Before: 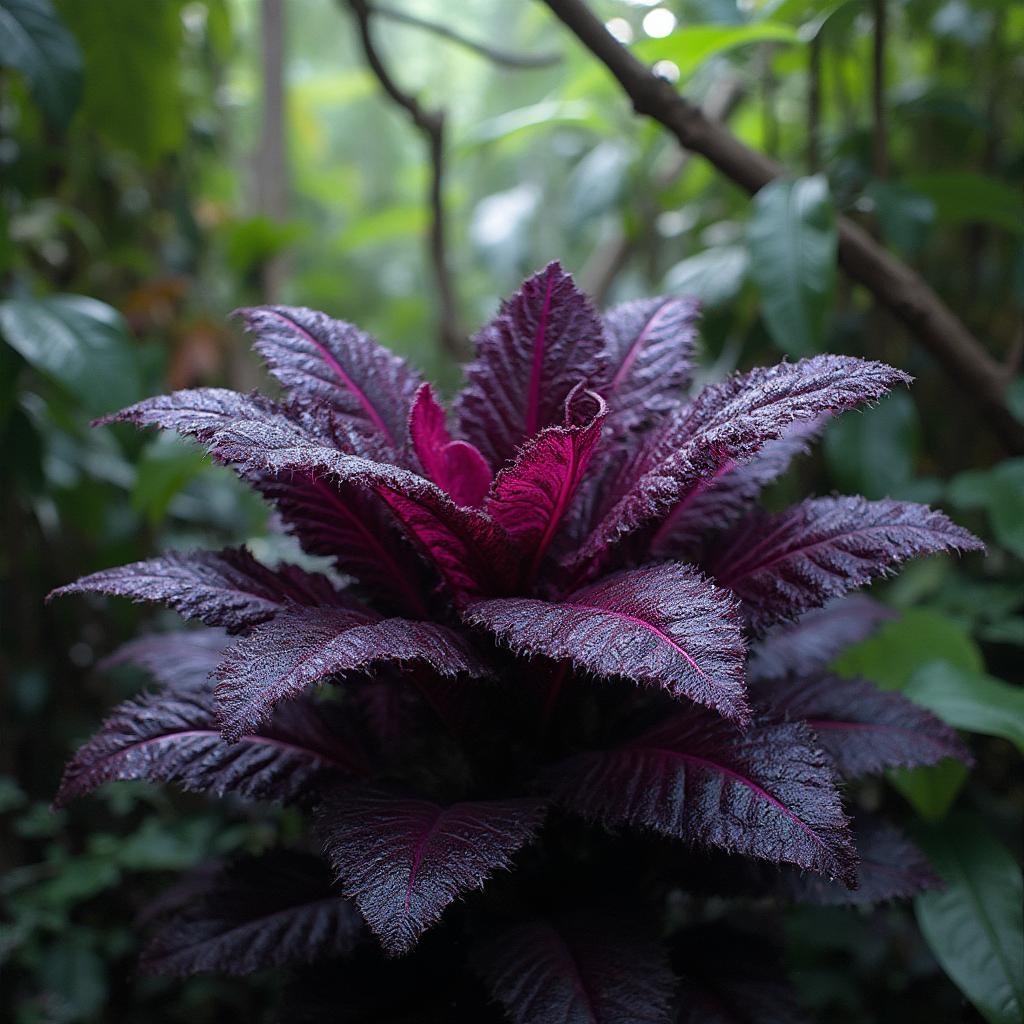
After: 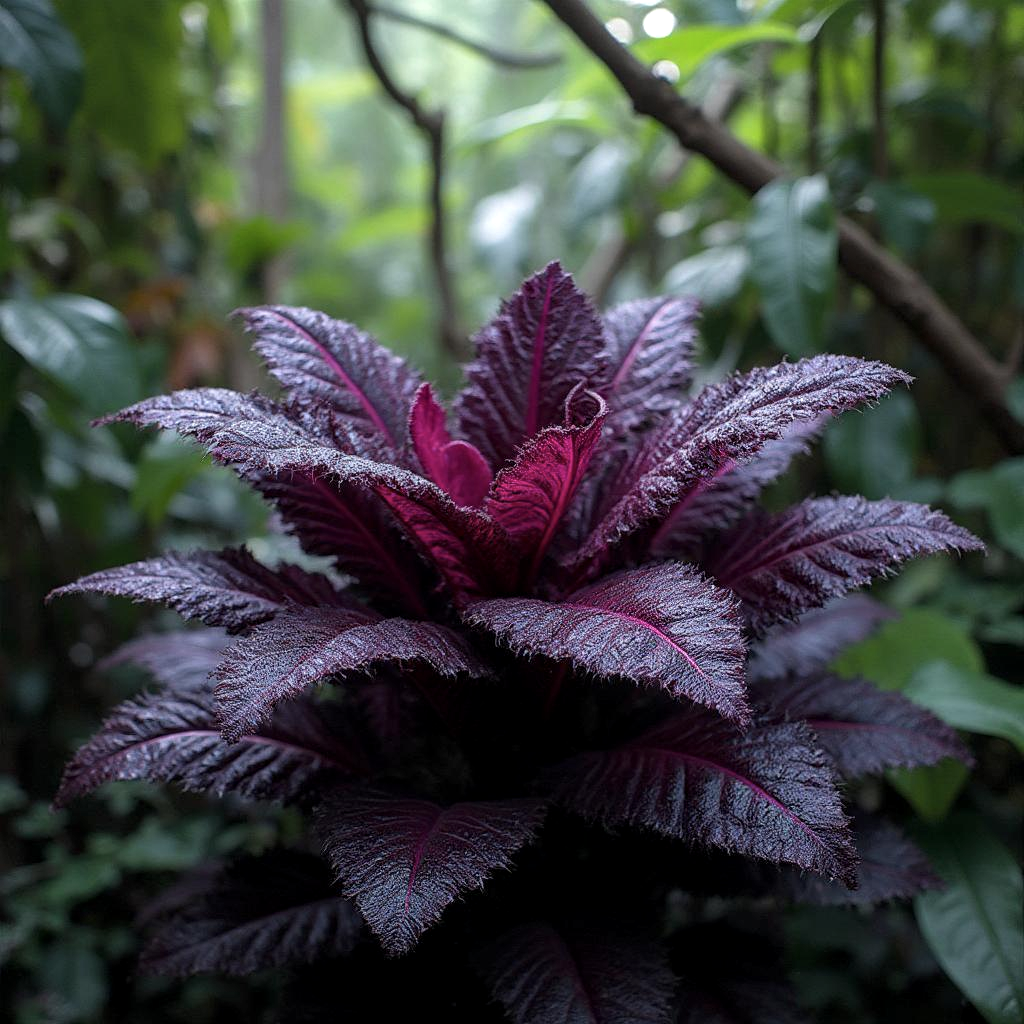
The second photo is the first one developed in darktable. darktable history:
local contrast: on, module defaults
contrast brightness saturation: saturation -0.058
